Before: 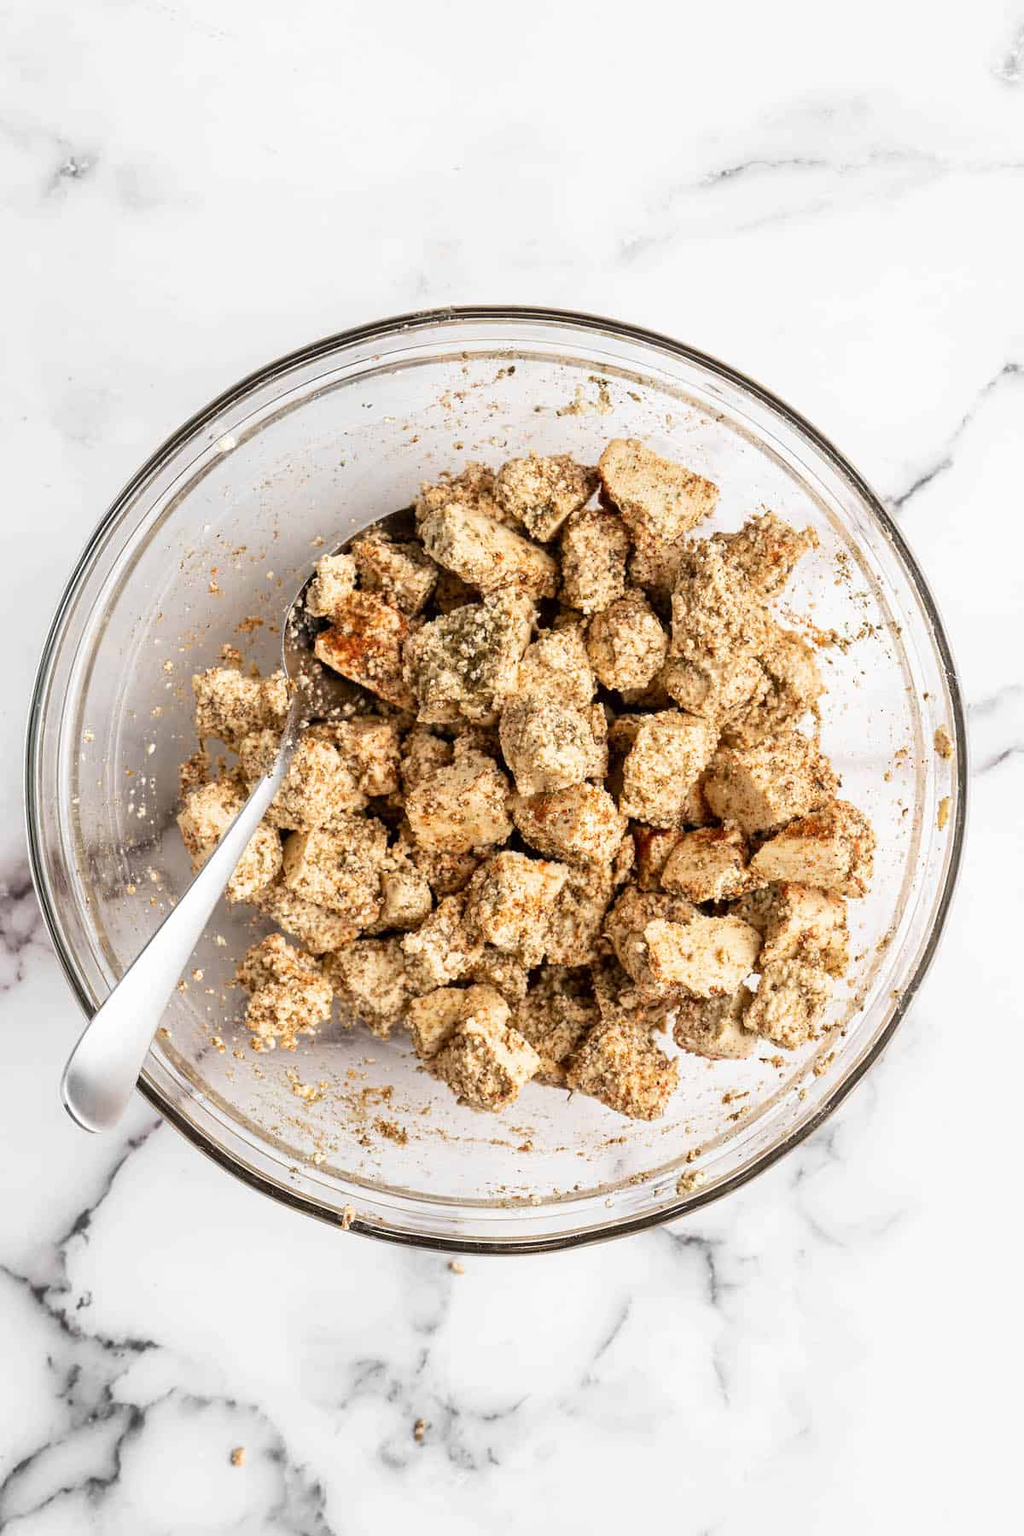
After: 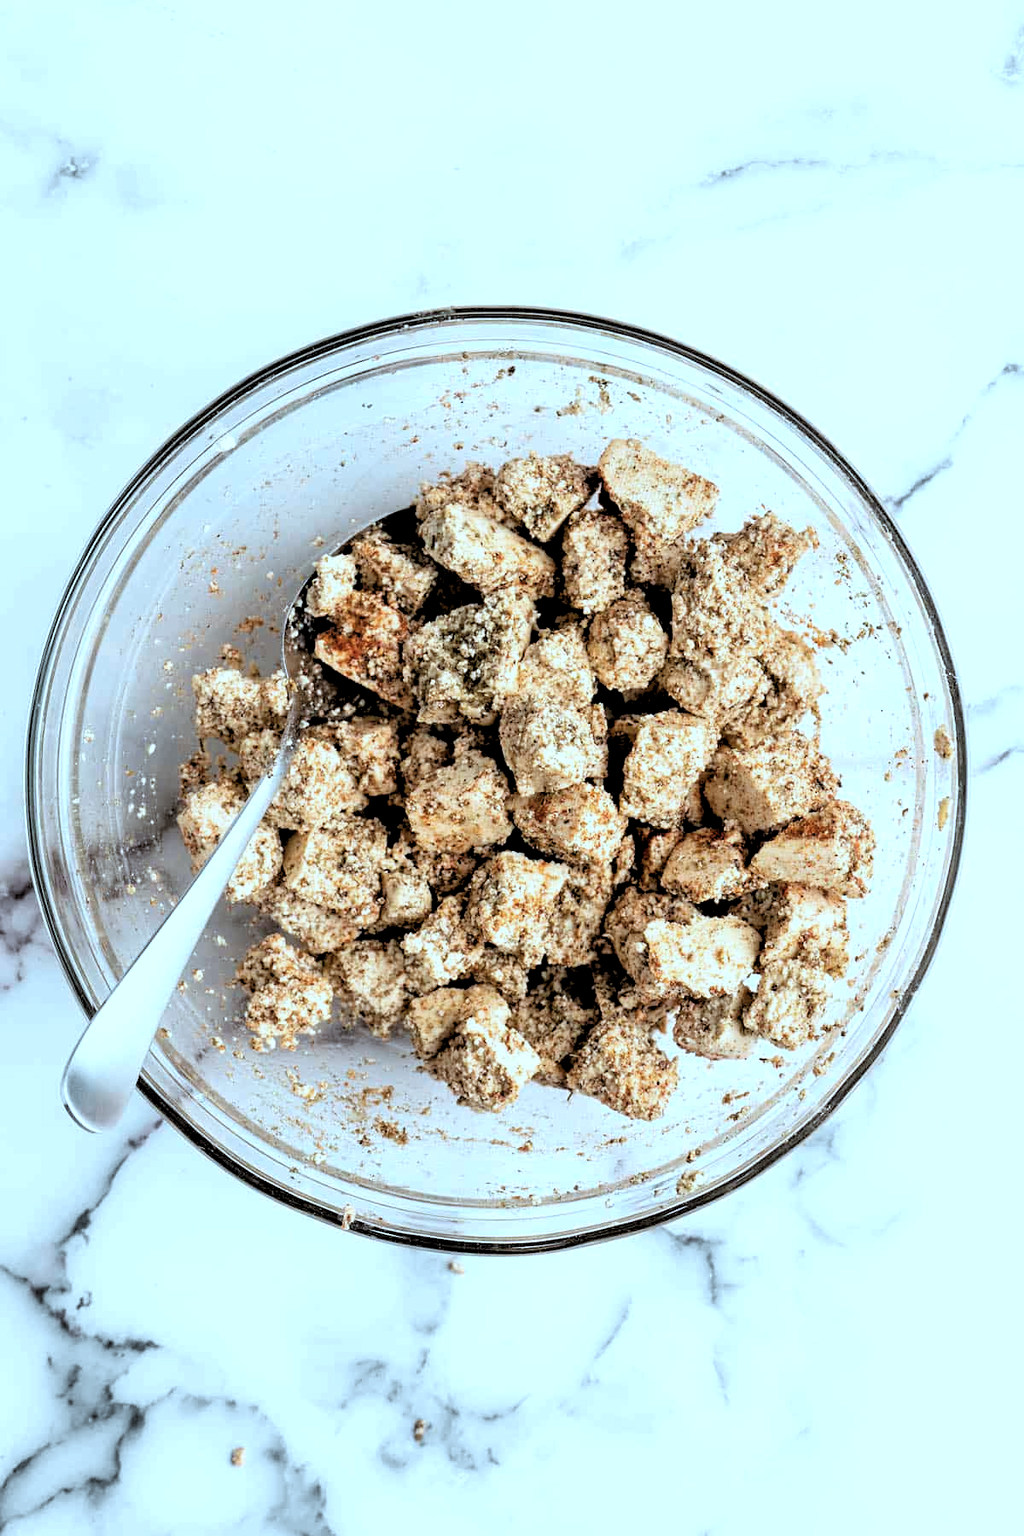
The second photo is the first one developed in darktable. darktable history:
color correction: highlights a* -10.69, highlights b* -19.19
rgb levels: levels [[0.034, 0.472, 0.904], [0, 0.5, 1], [0, 0.5, 1]]
